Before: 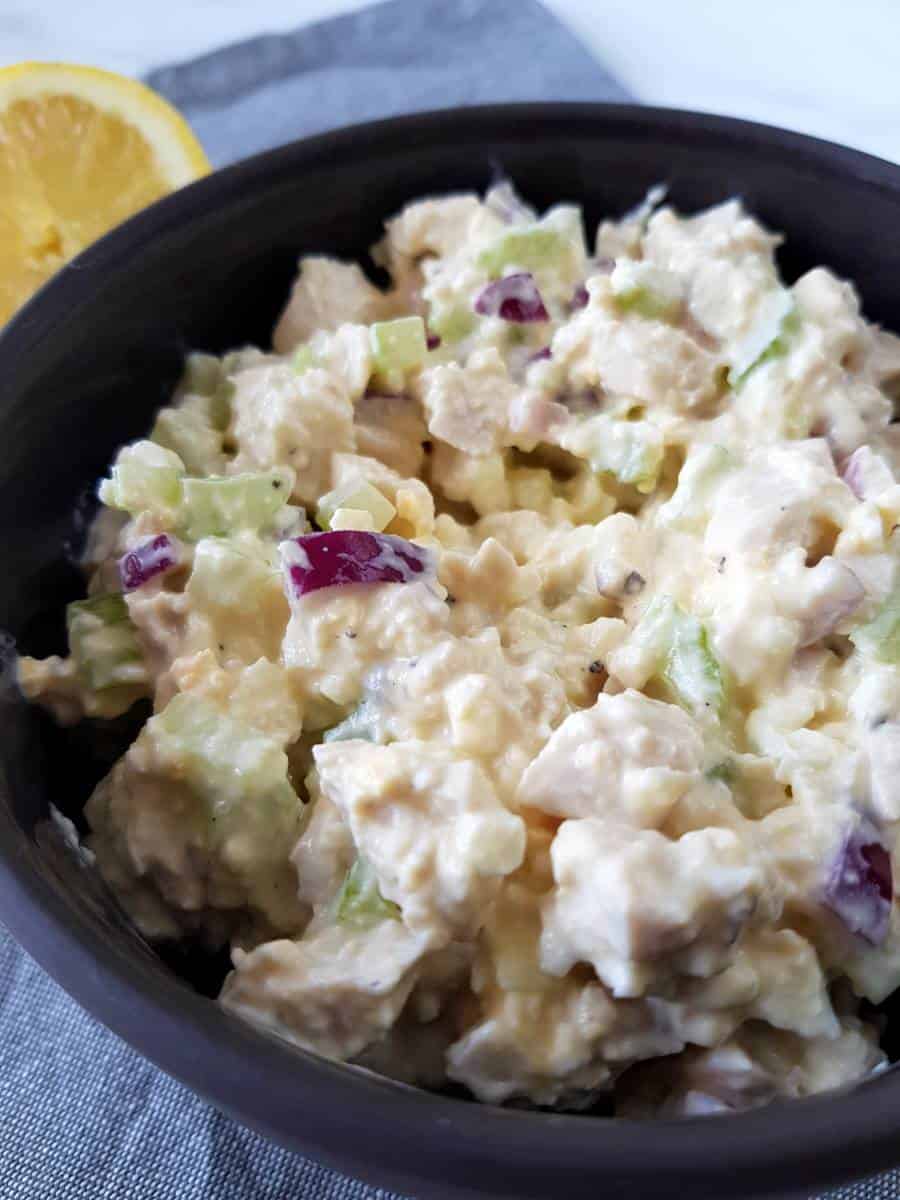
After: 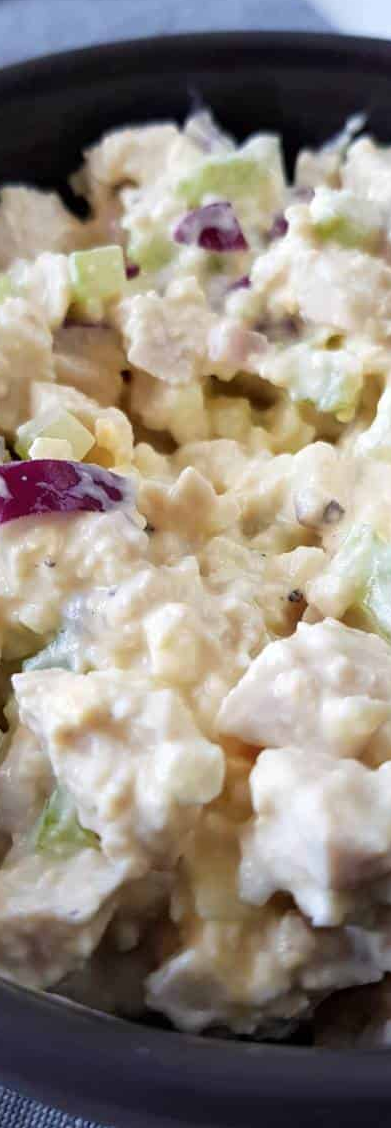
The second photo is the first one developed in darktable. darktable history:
crop: left 33.464%, top 5.931%, right 23.02%
